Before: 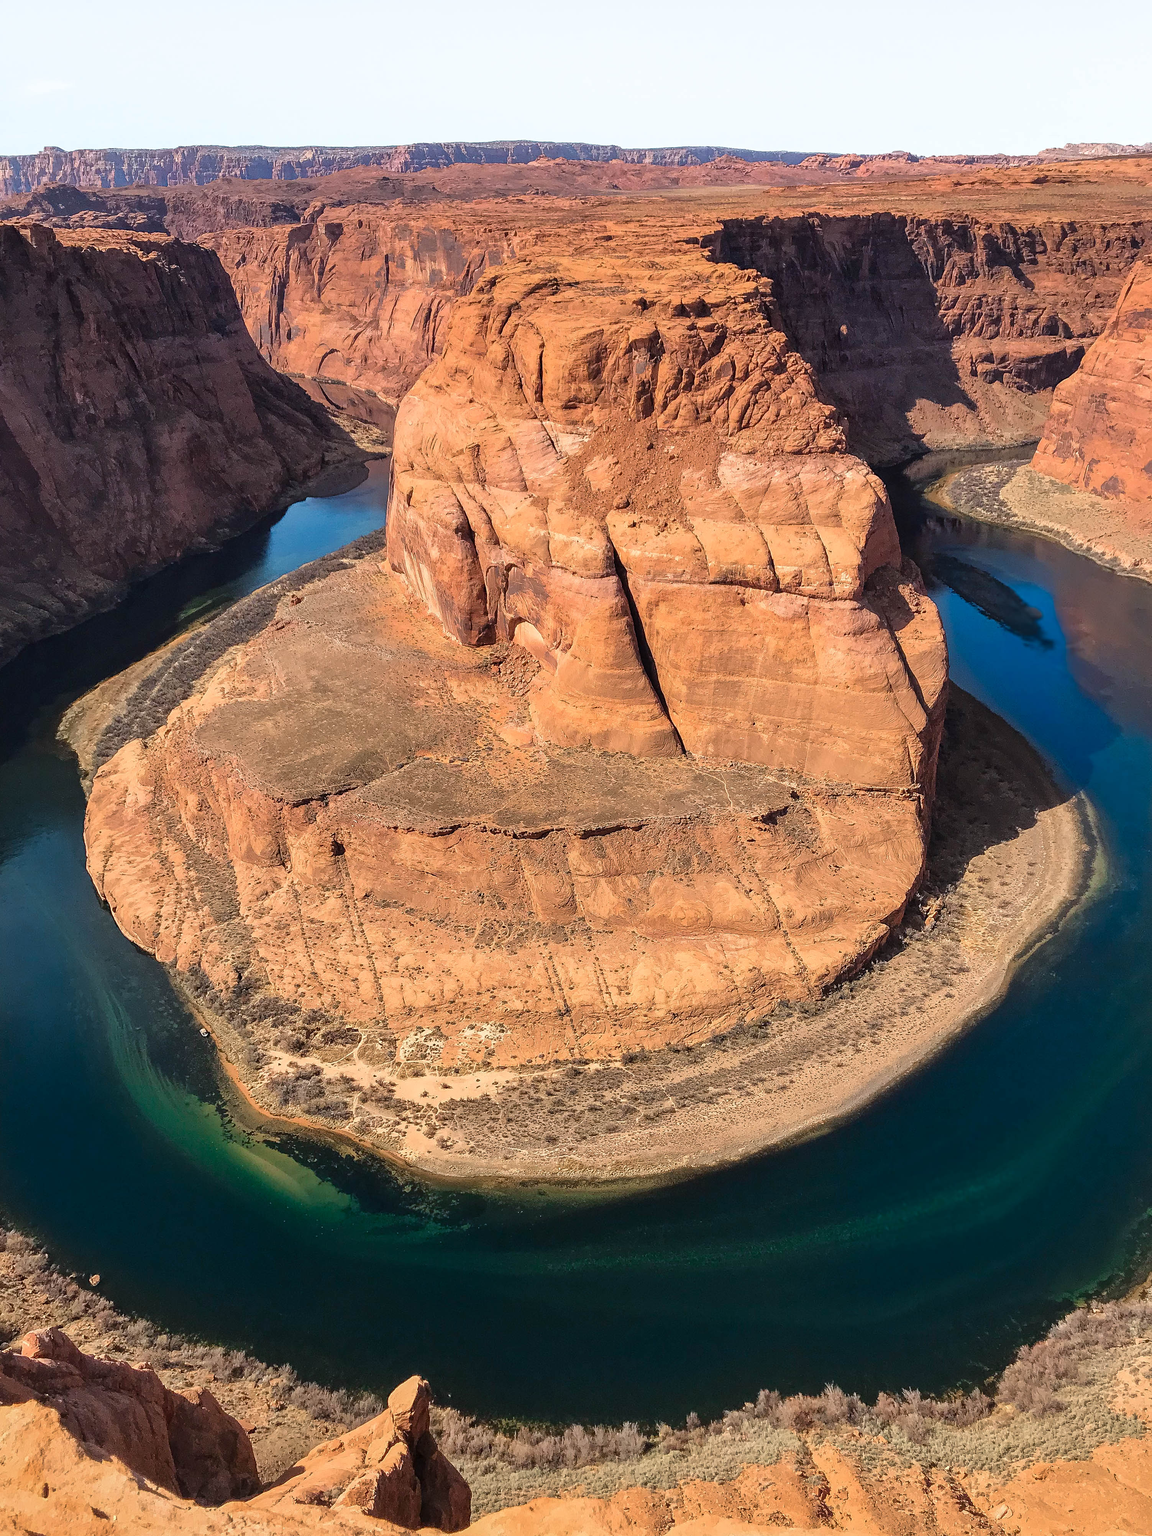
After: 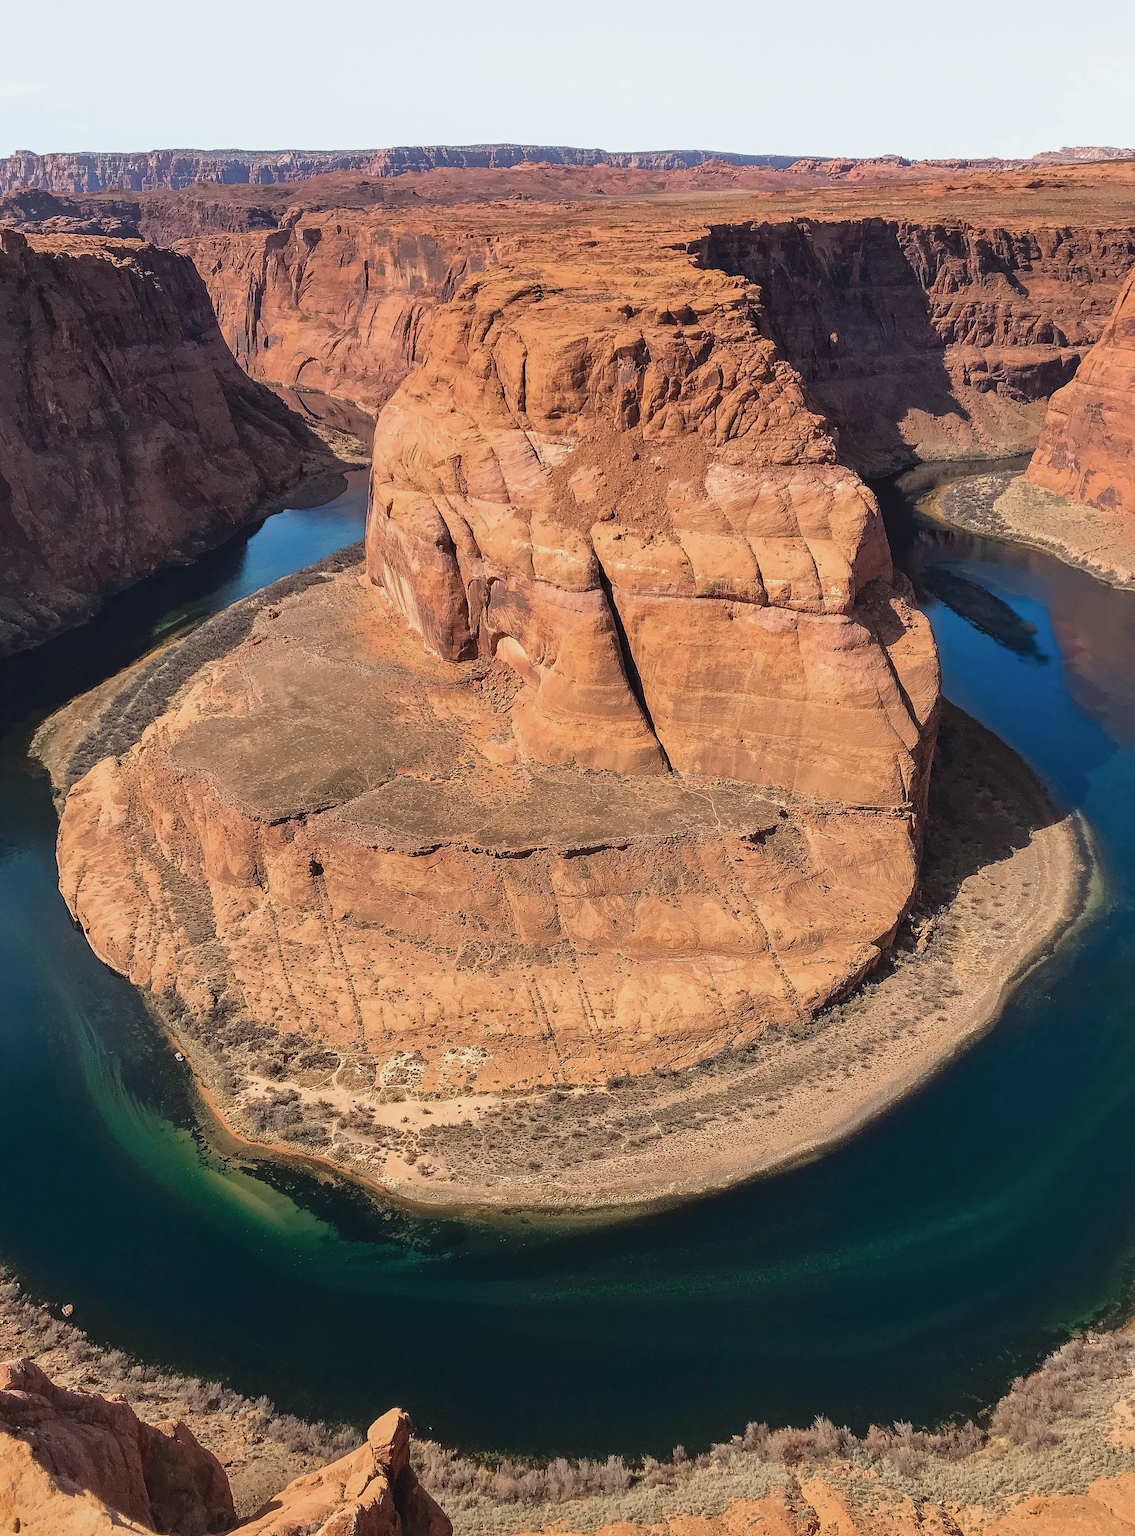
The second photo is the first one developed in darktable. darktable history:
crop and rotate: left 2.536%, right 1.107%, bottom 2.246%
contrast brightness saturation: contrast -0.08, brightness -0.04, saturation -0.11
